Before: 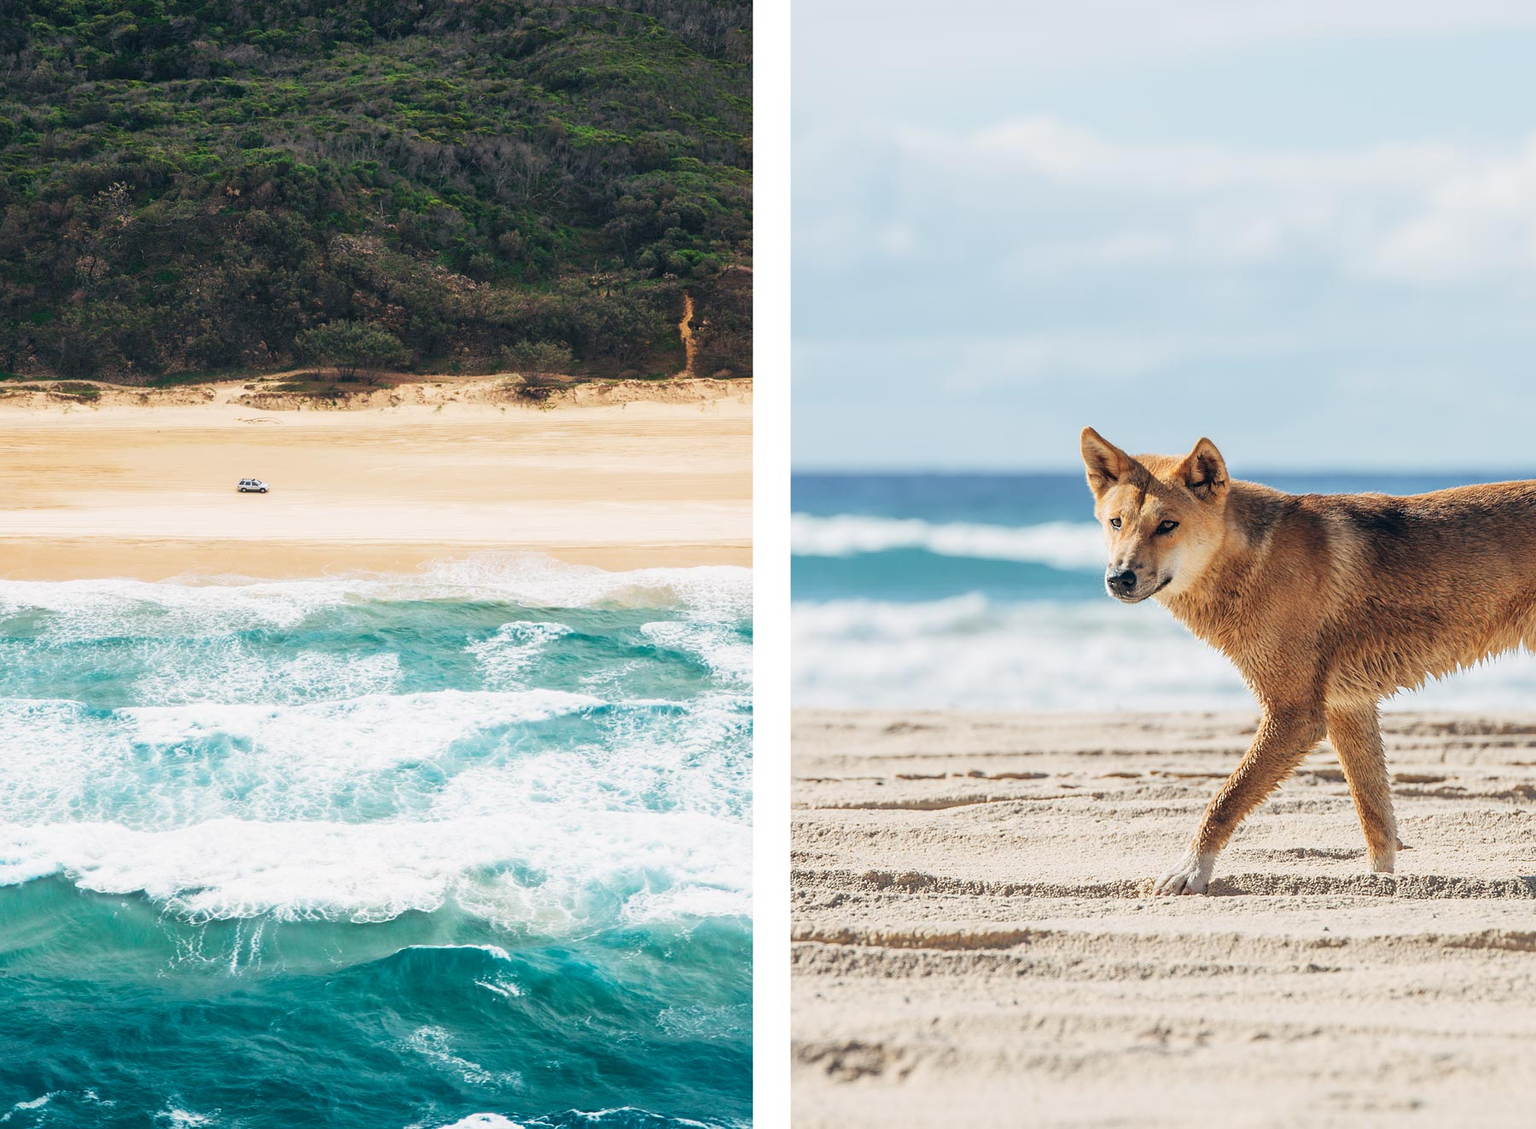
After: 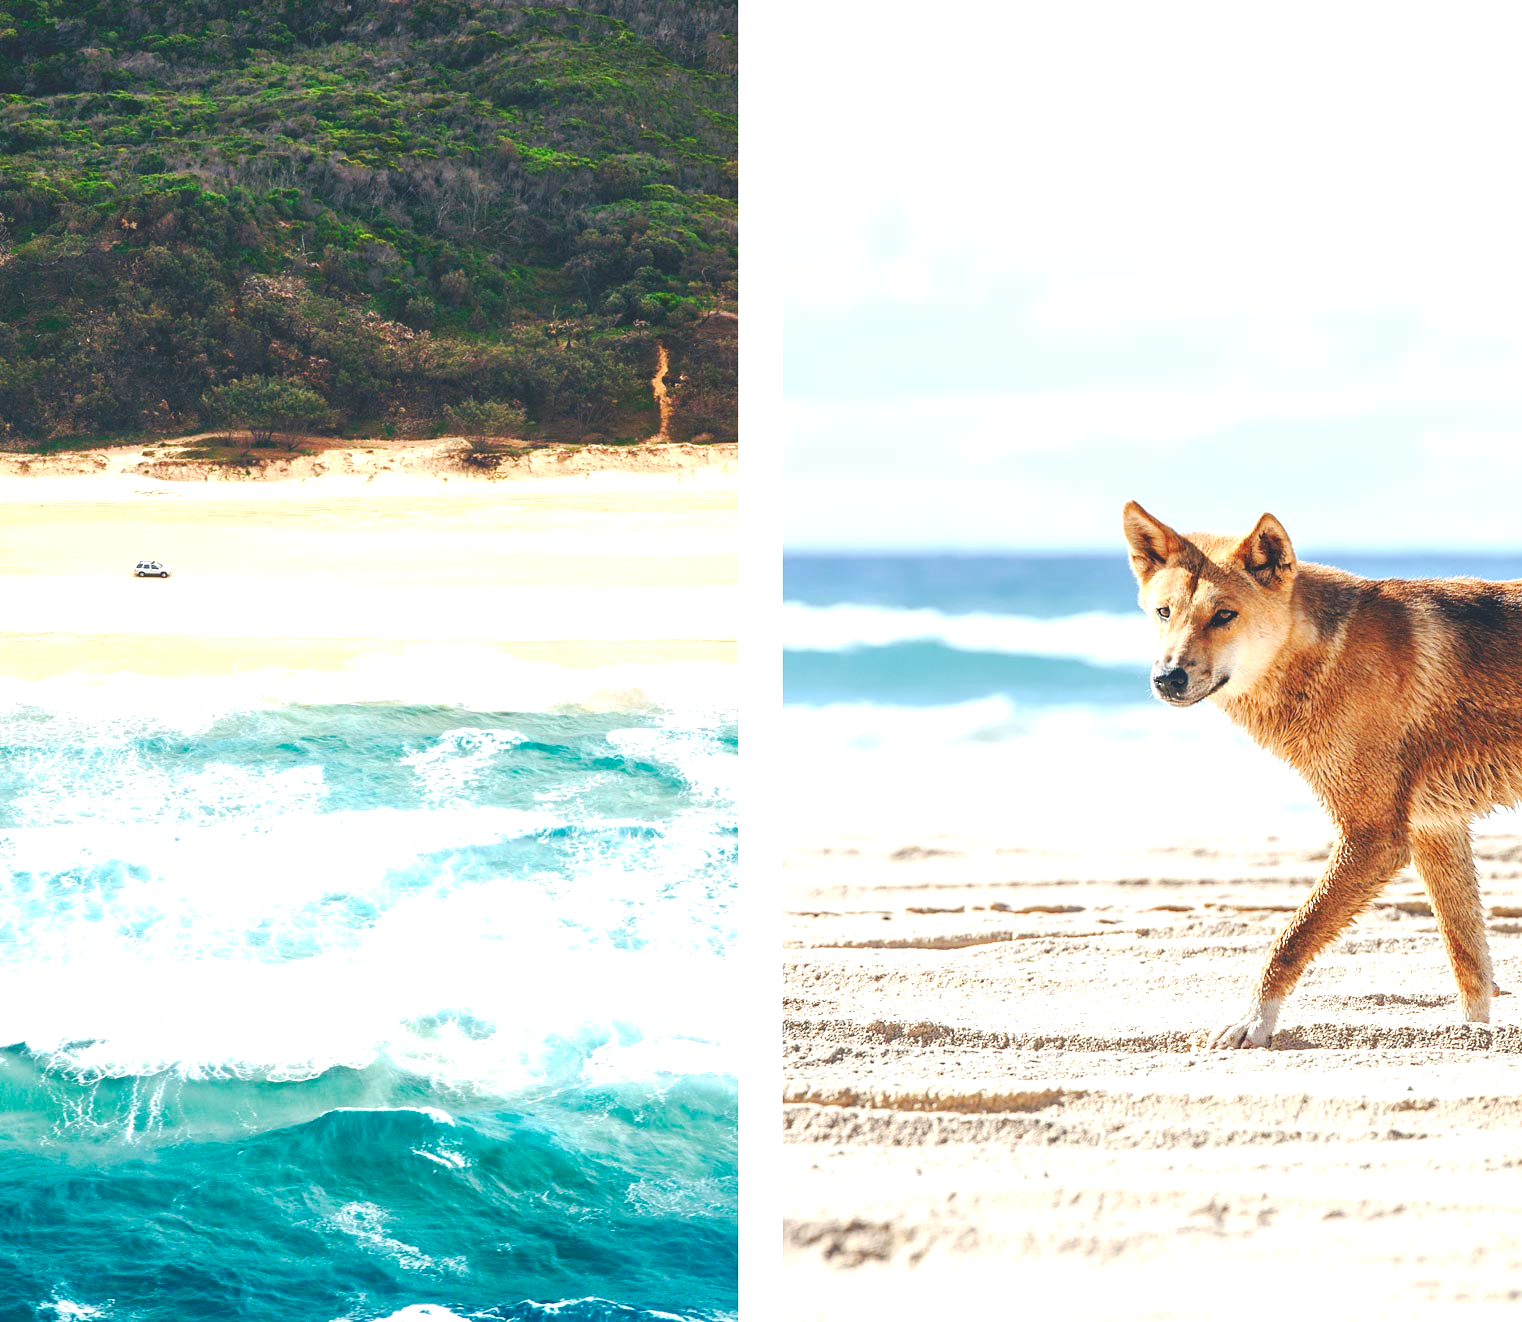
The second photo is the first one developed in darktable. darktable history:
crop: left 8.001%, right 7.441%
color balance rgb: linear chroma grading › global chroma 25.01%, perceptual saturation grading › global saturation 20%, perceptual saturation grading › highlights -49.354%, perceptual saturation grading › shadows 25.145%
tone curve: curves: ch0 [(0, 0) (0.003, 0.156) (0.011, 0.156) (0.025, 0.157) (0.044, 0.164) (0.069, 0.172) (0.1, 0.181) (0.136, 0.191) (0.177, 0.214) (0.224, 0.245) (0.277, 0.285) (0.335, 0.333) (0.399, 0.387) (0.468, 0.471) (0.543, 0.556) (0.623, 0.648) (0.709, 0.734) (0.801, 0.809) (0.898, 0.891) (1, 1)], preserve colors none
exposure: exposure 0.76 EV, compensate exposure bias true, compensate highlight preservation false
